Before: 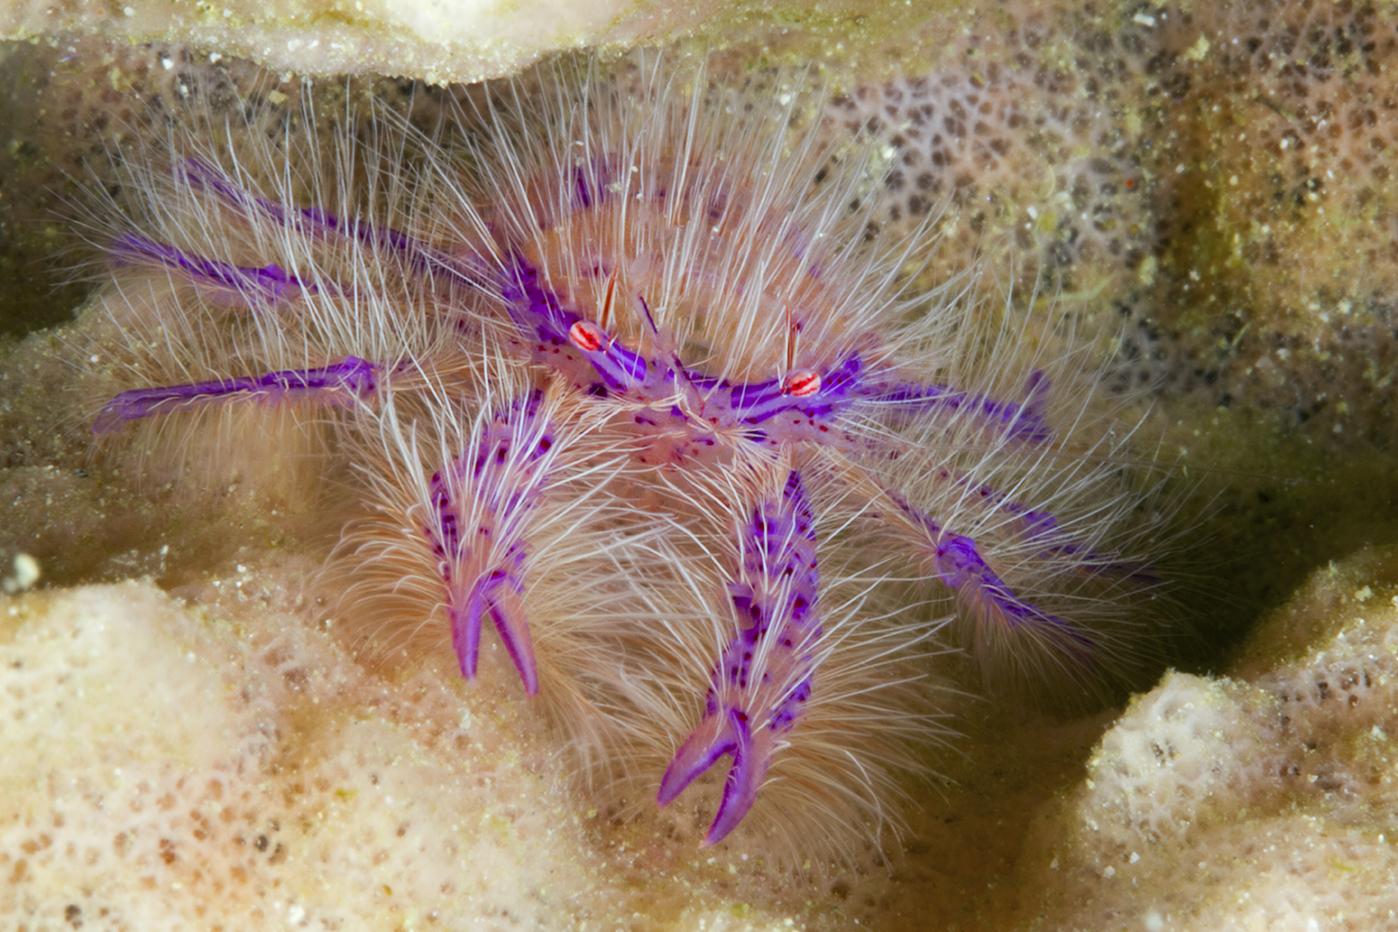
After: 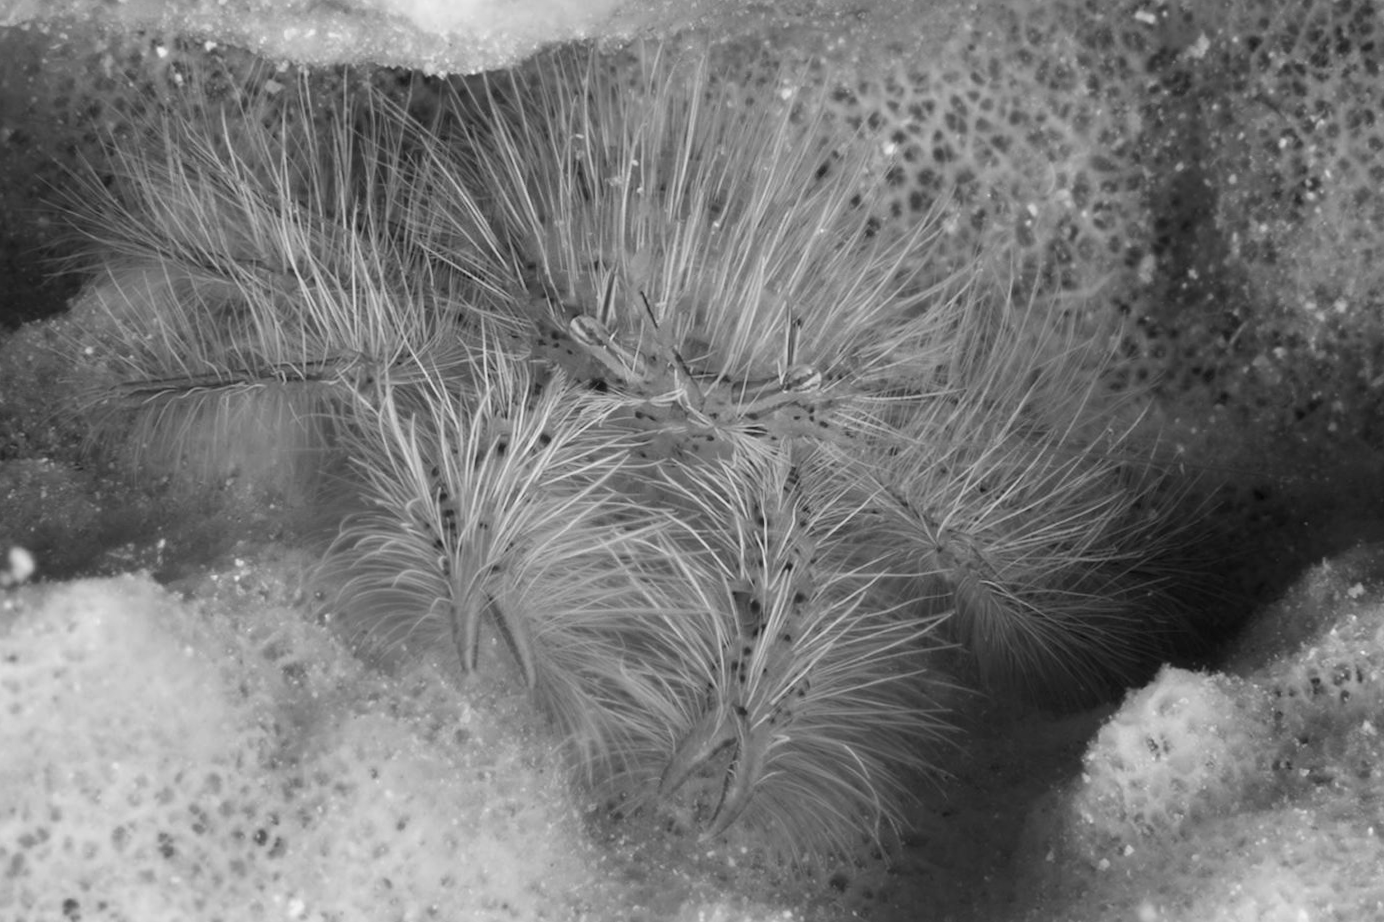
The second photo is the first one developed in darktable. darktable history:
rotate and perspective: rotation 0.174°, lens shift (vertical) 0.013, lens shift (horizontal) 0.019, shear 0.001, automatic cropping original format, crop left 0.007, crop right 0.991, crop top 0.016, crop bottom 0.997
color calibration: output gray [0.22, 0.42, 0.37, 0], gray › normalize channels true, illuminant same as pipeline (D50), adaptation XYZ, x 0.346, y 0.359, gamut compression 0
